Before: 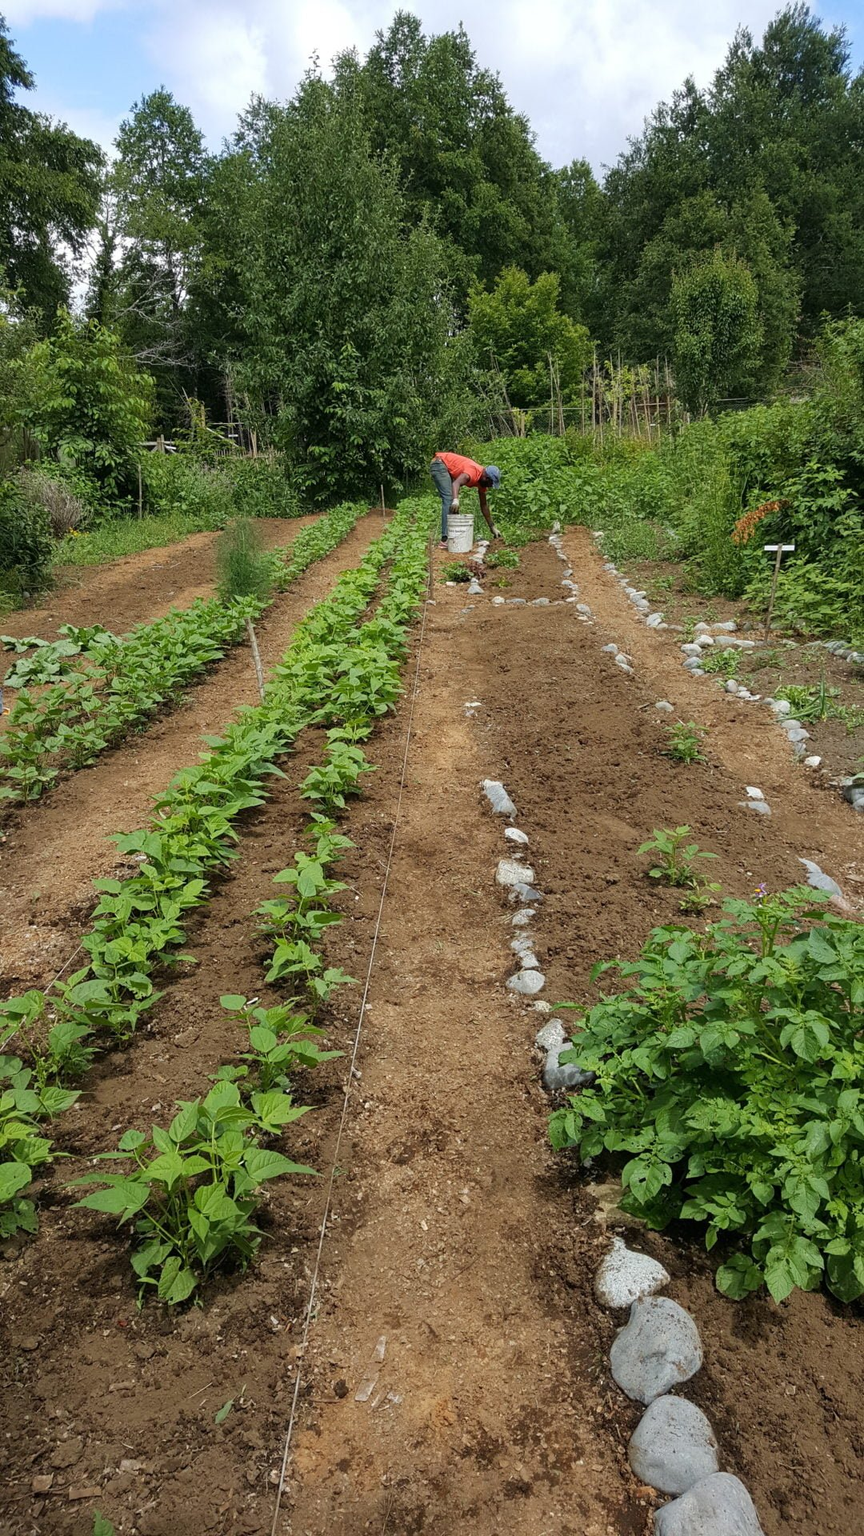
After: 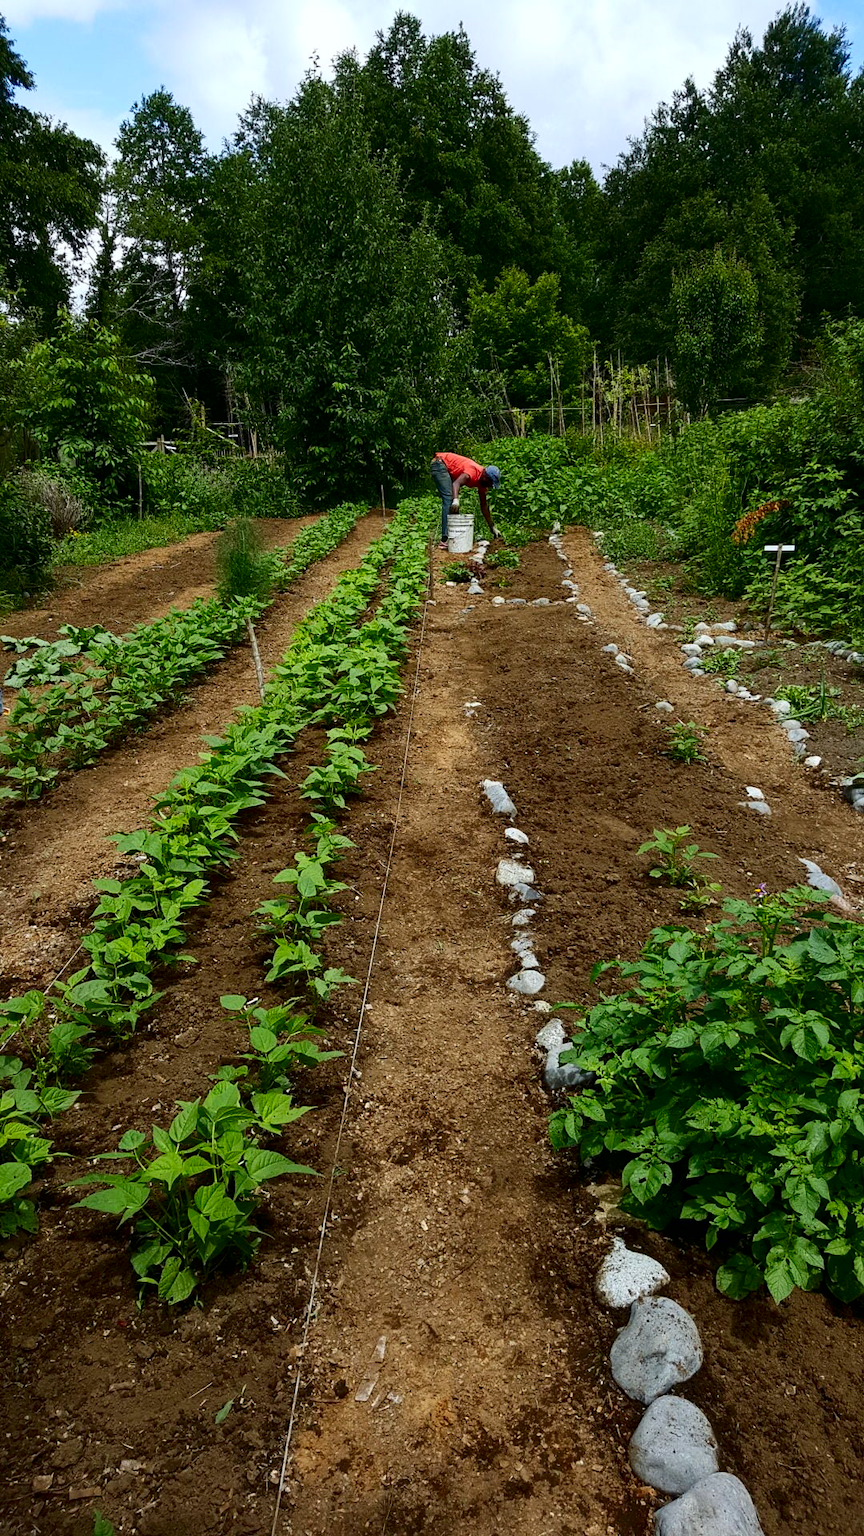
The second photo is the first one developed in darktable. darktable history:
white balance: red 0.982, blue 1.018
contrast brightness saturation: contrast 0.22, brightness -0.19, saturation 0.24
